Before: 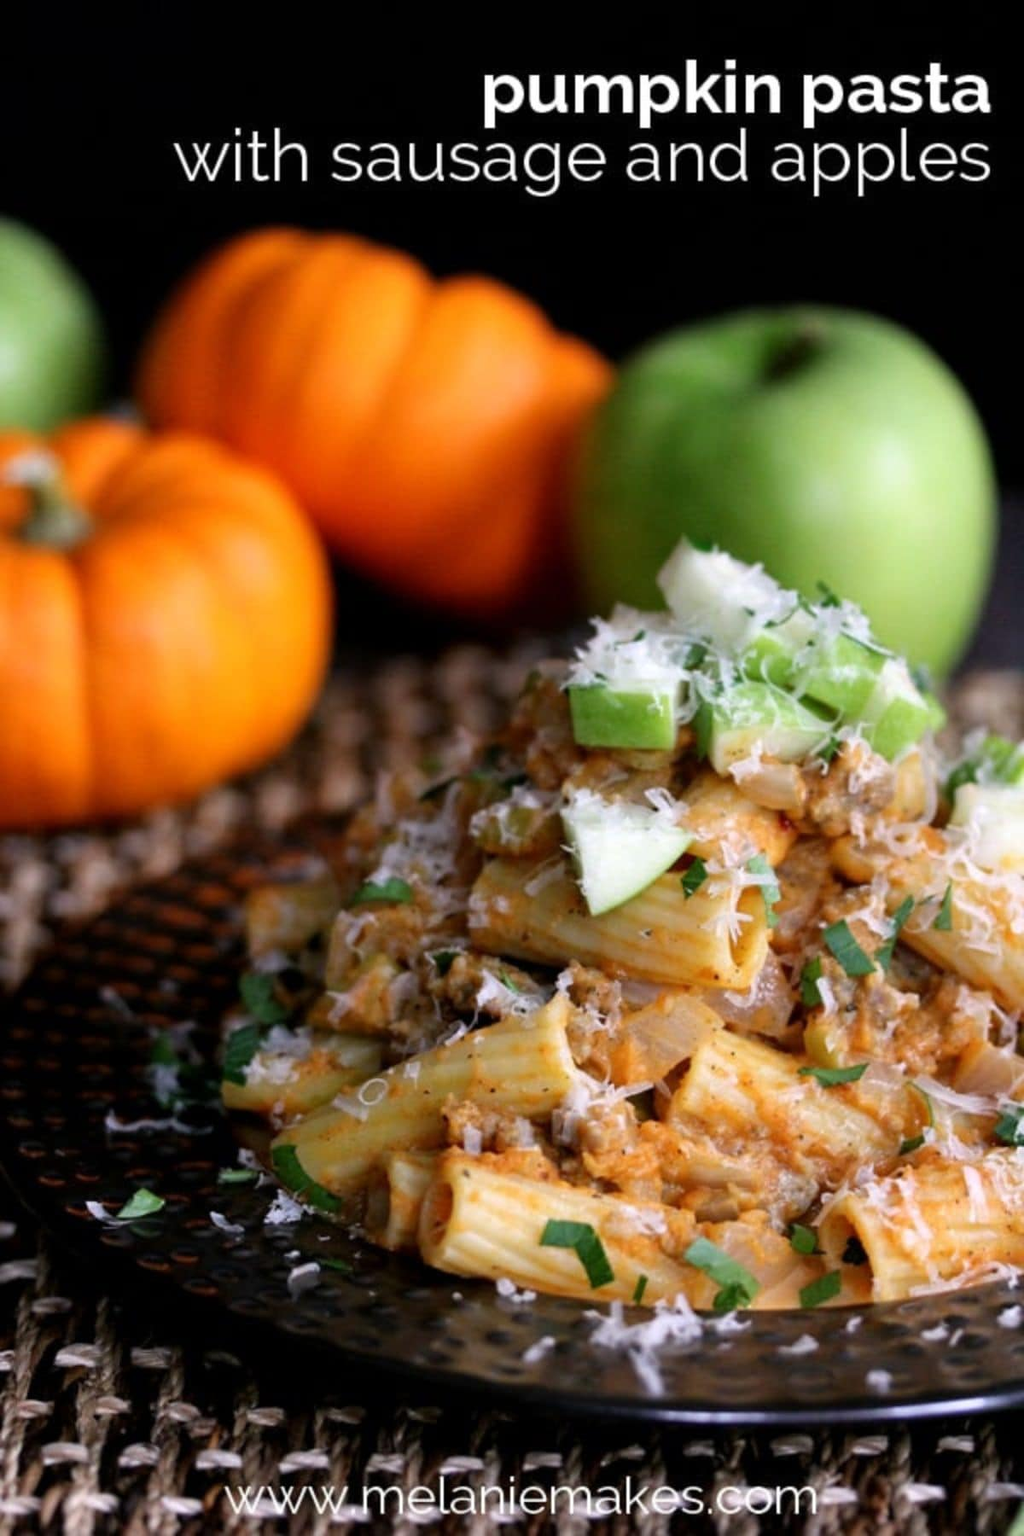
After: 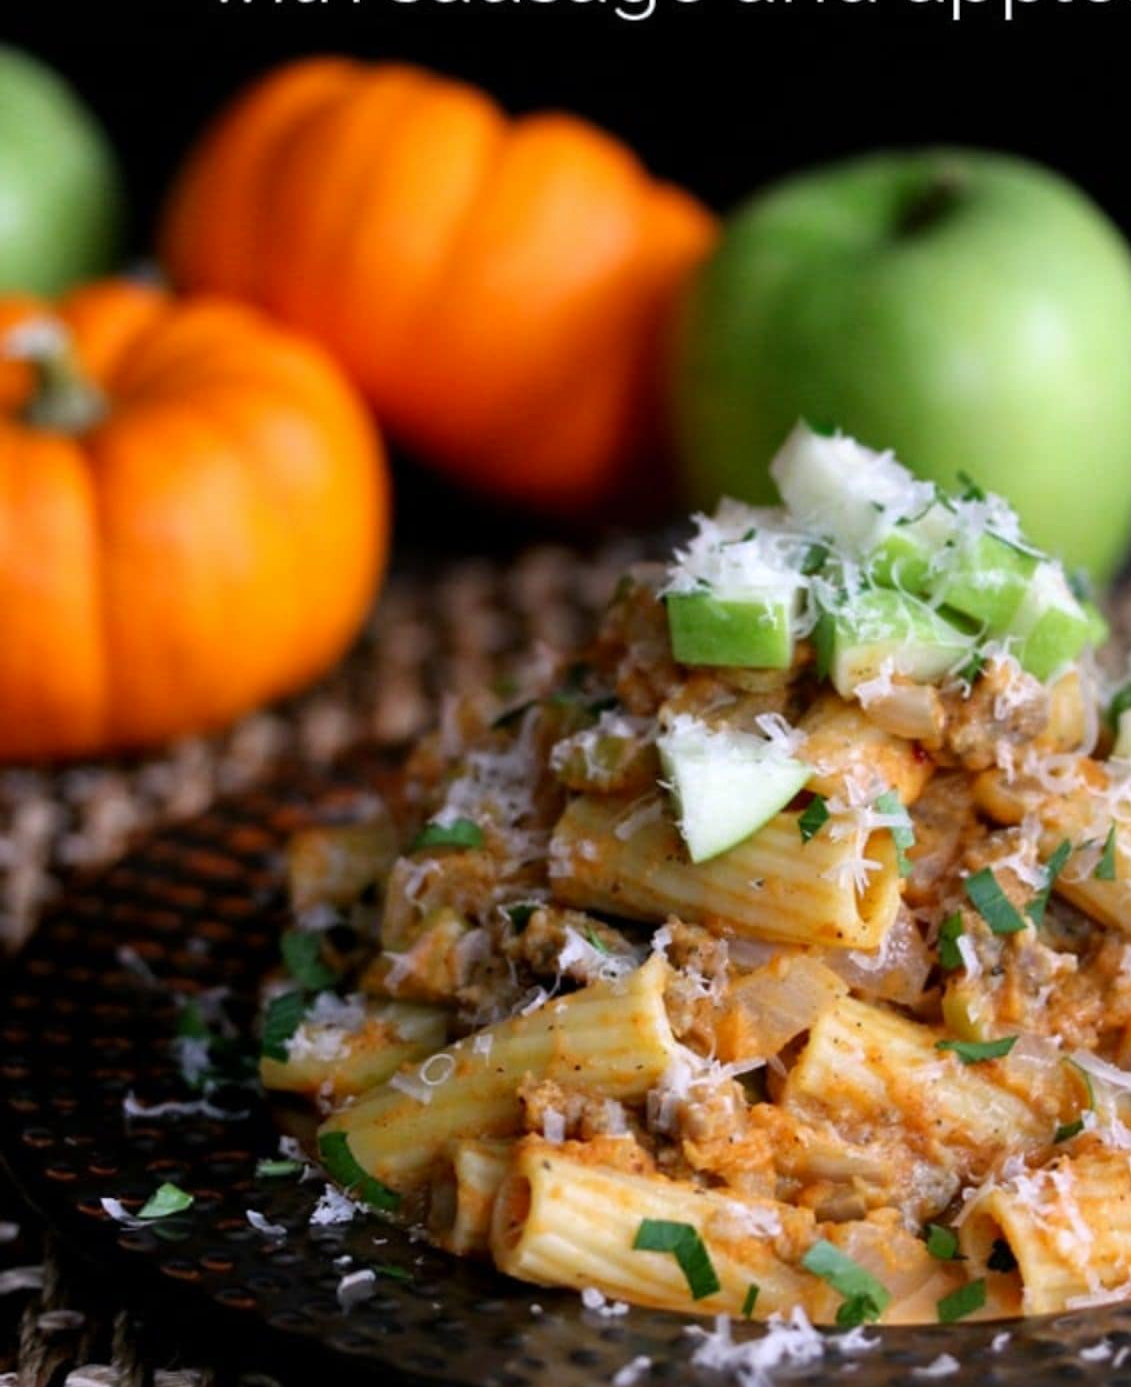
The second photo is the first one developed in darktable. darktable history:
contrast brightness saturation: saturation -0.05
crop and rotate: angle 0.03°, top 11.643%, right 5.651%, bottom 11.189%
white balance: red 0.988, blue 1.017
color contrast: green-magenta contrast 1.1, blue-yellow contrast 1.1, unbound 0
